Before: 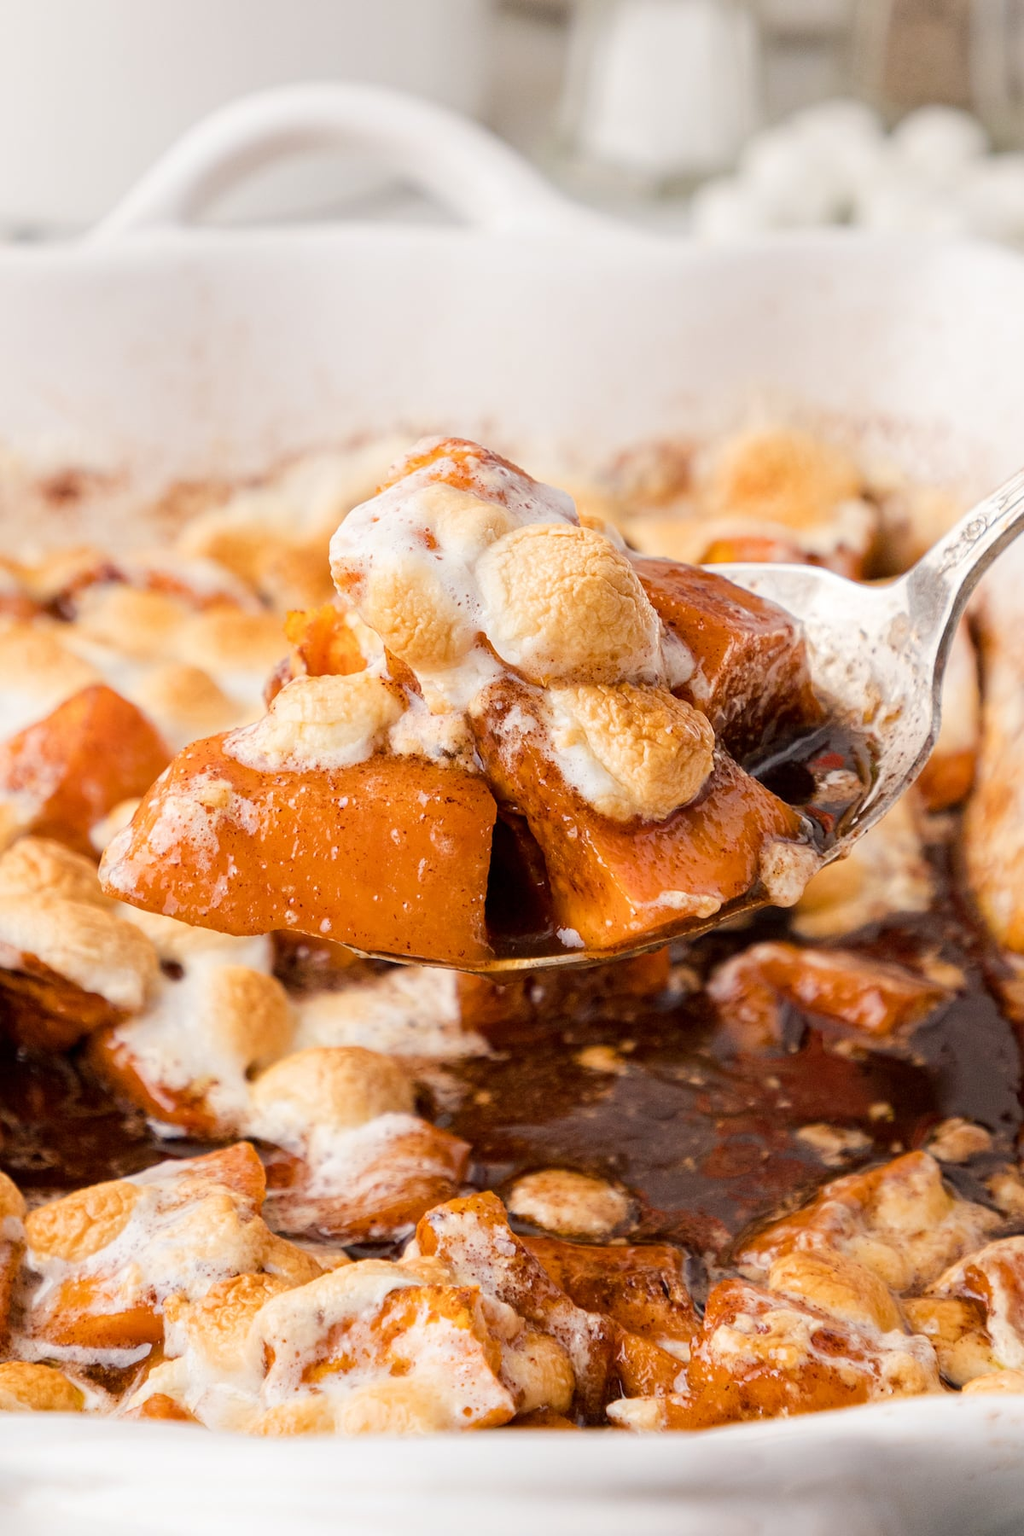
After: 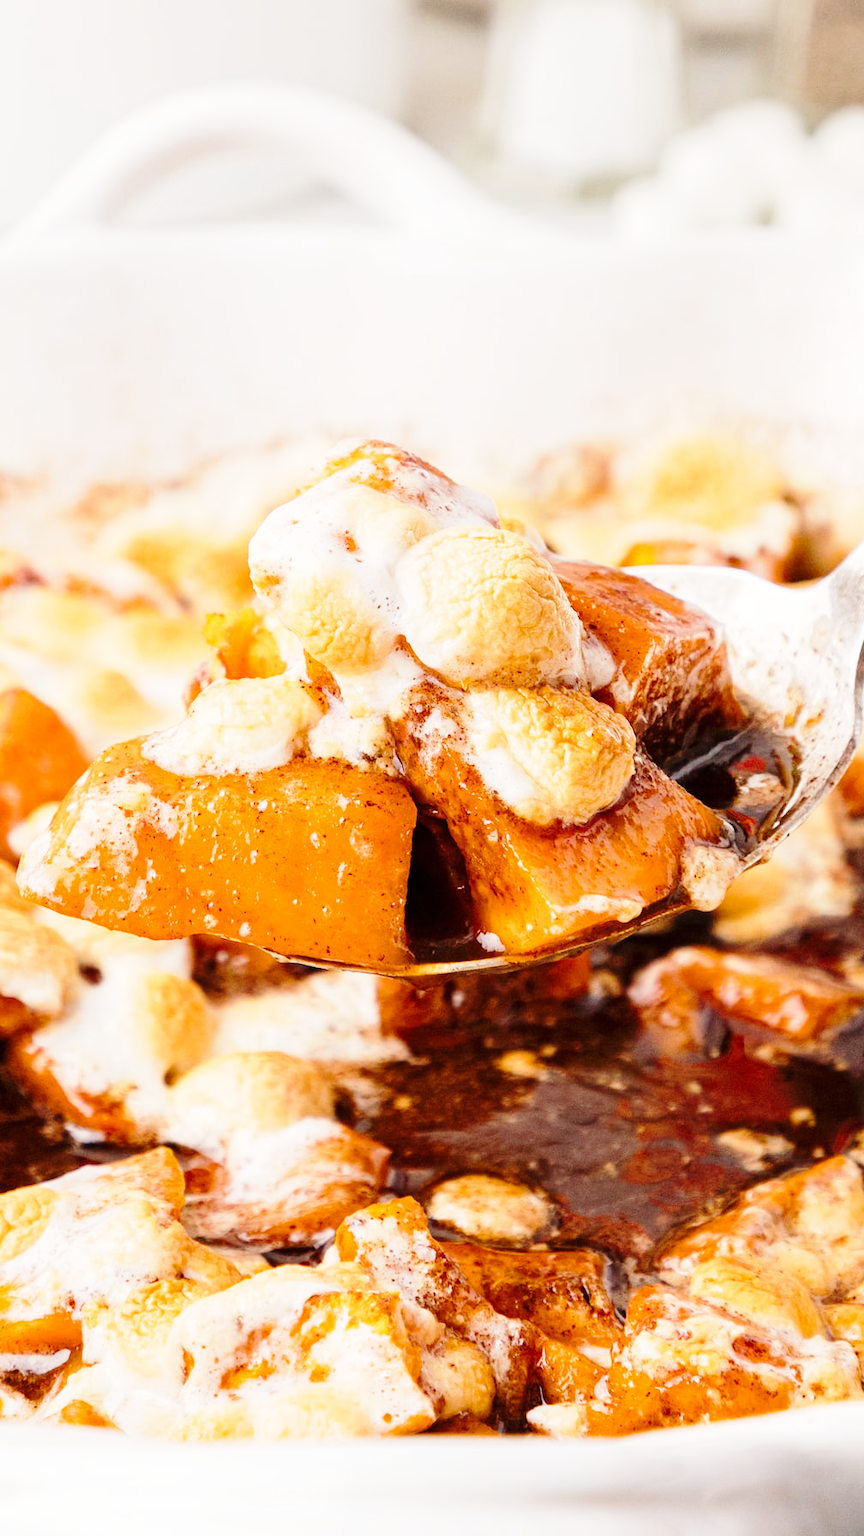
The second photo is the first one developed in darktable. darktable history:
crop: left 8.026%, right 7.374%
base curve: curves: ch0 [(0, 0) (0.028, 0.03) (0.121, 0.232) (0.46, 0.748) (0.859, 0.968) (1, 1)], preserve colors none
